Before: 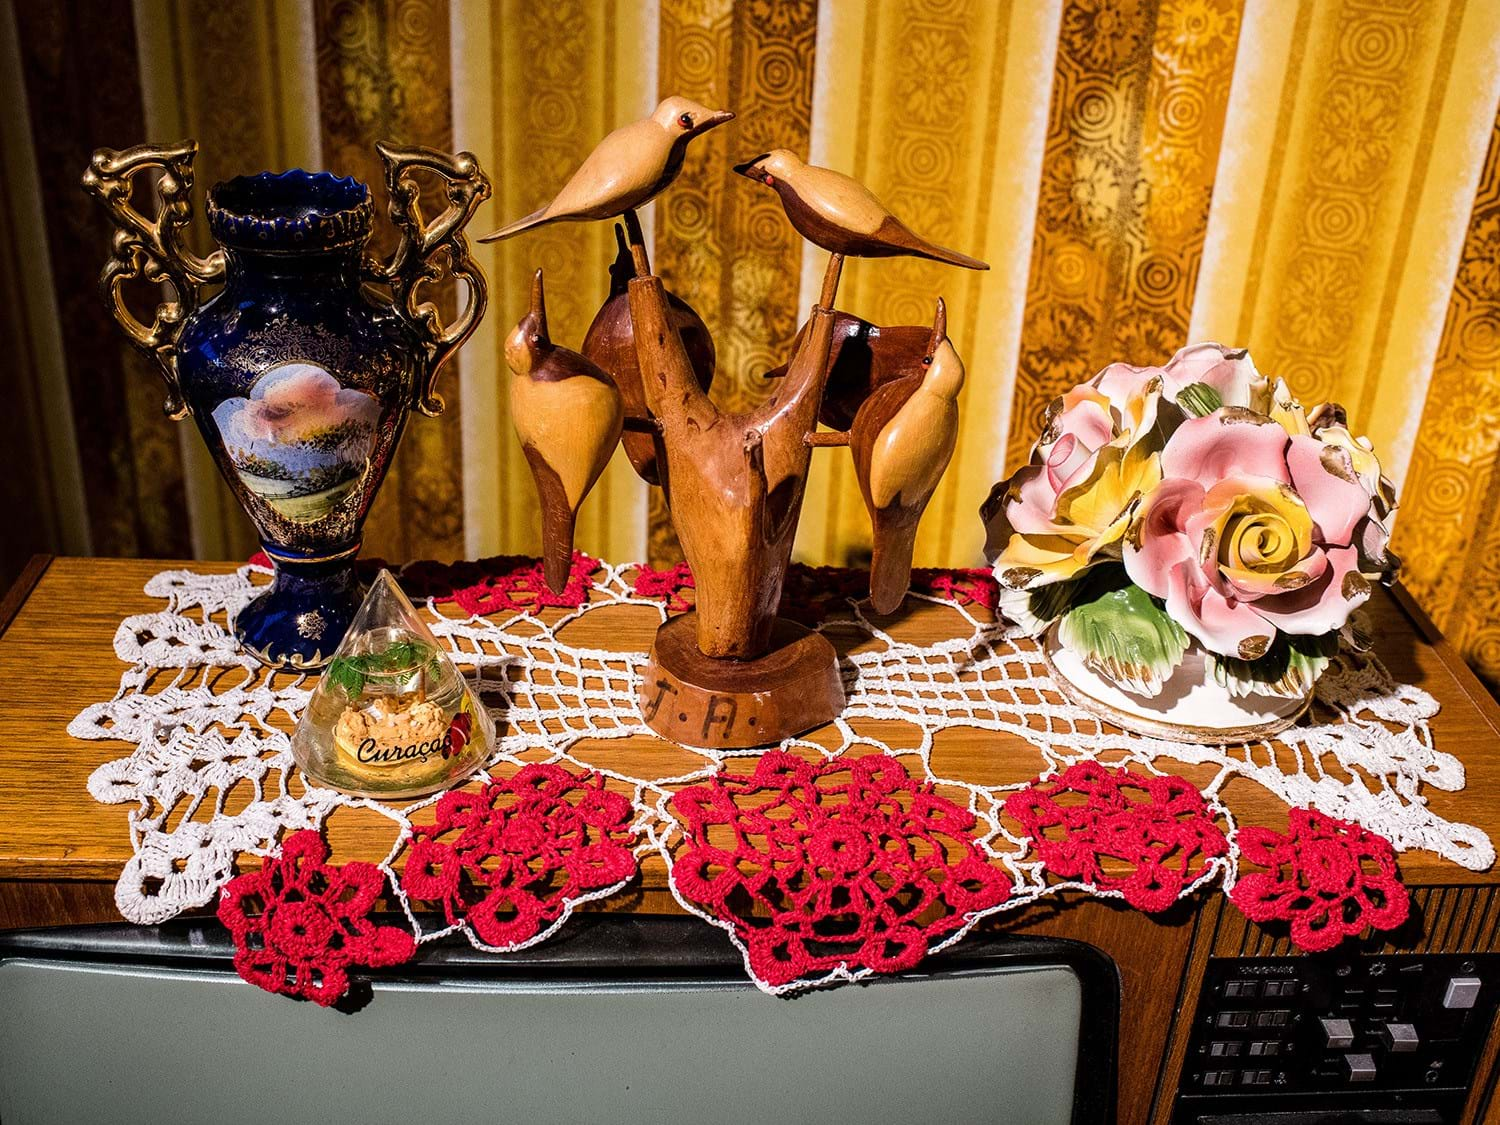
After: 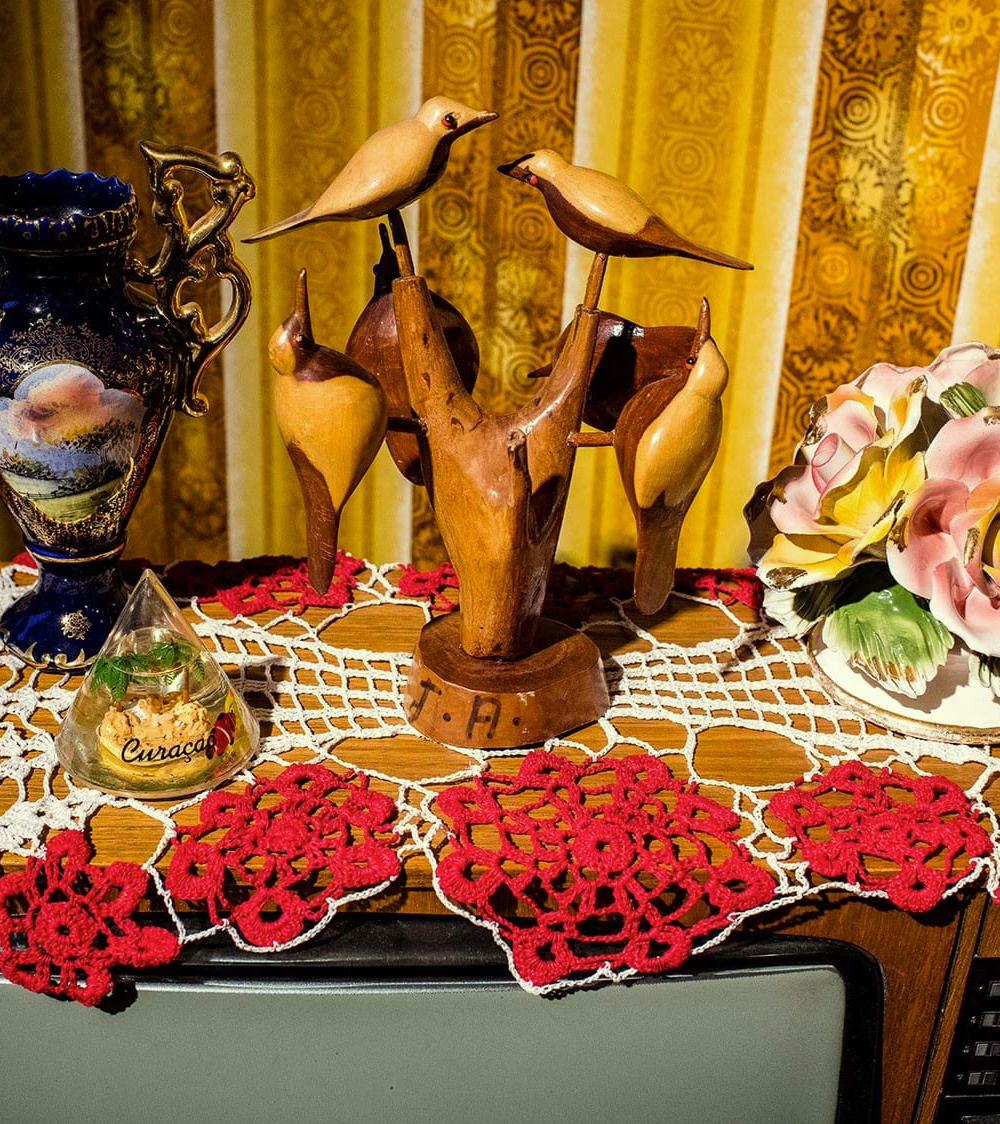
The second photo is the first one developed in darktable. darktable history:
color correction: highlights a* -5.94, highlights b* 11.19
crop and rotate: left 15.754%, right 17.579%
